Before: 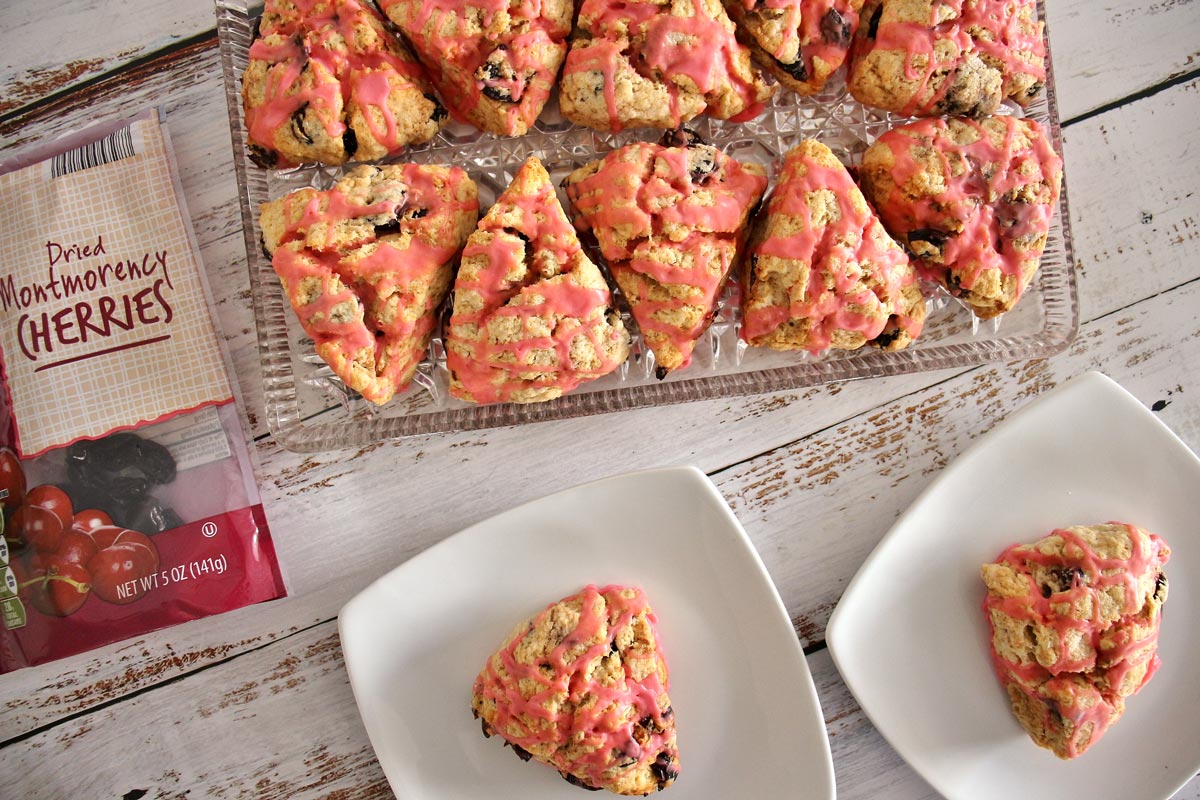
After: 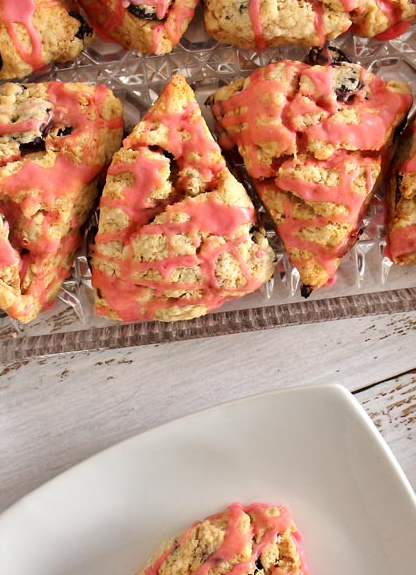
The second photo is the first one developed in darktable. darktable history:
crop and rotate: left 29.635%, top 10.295%, right 35.696%, bottom 17.737%
